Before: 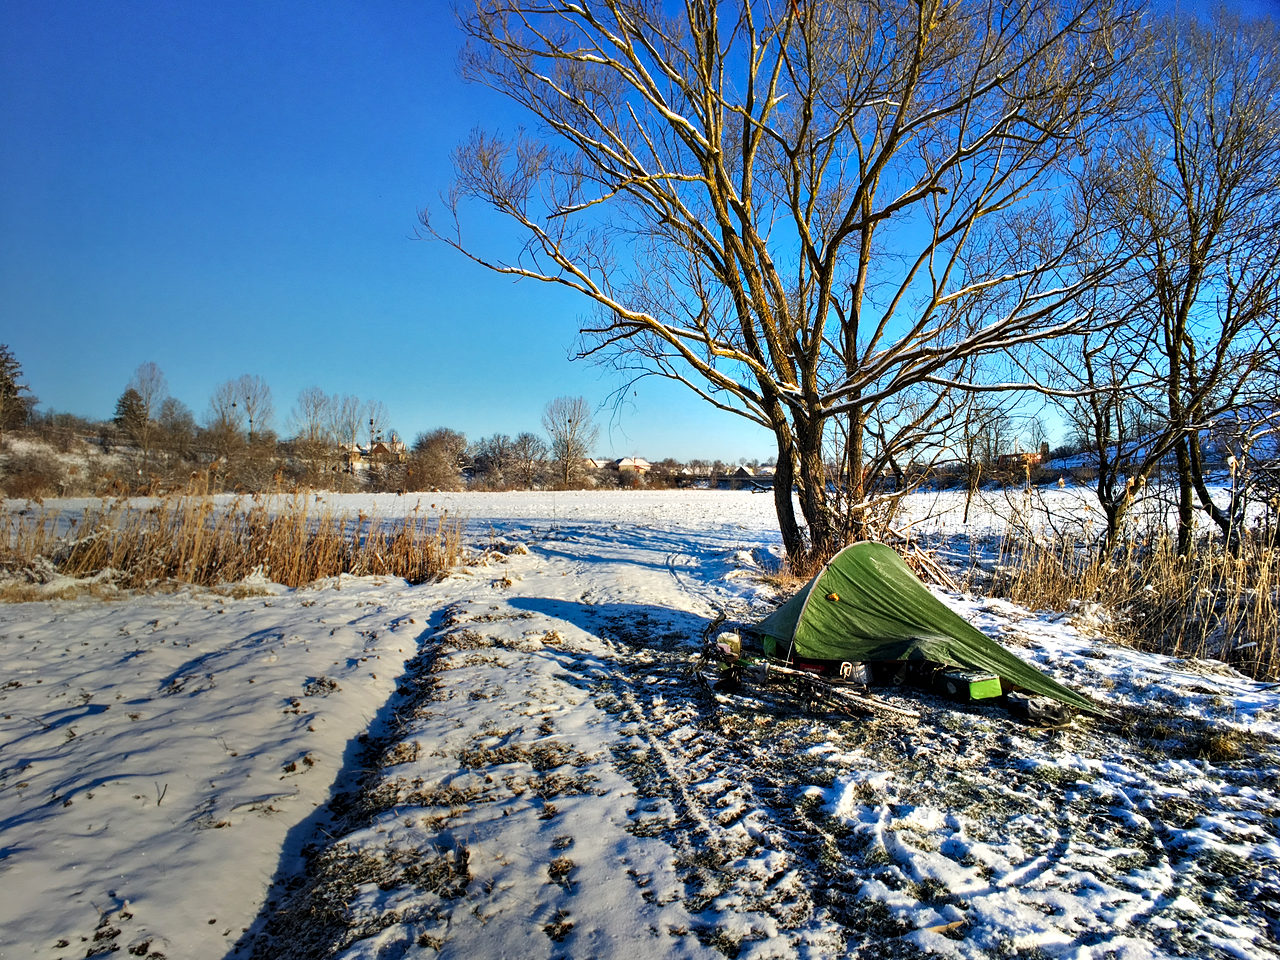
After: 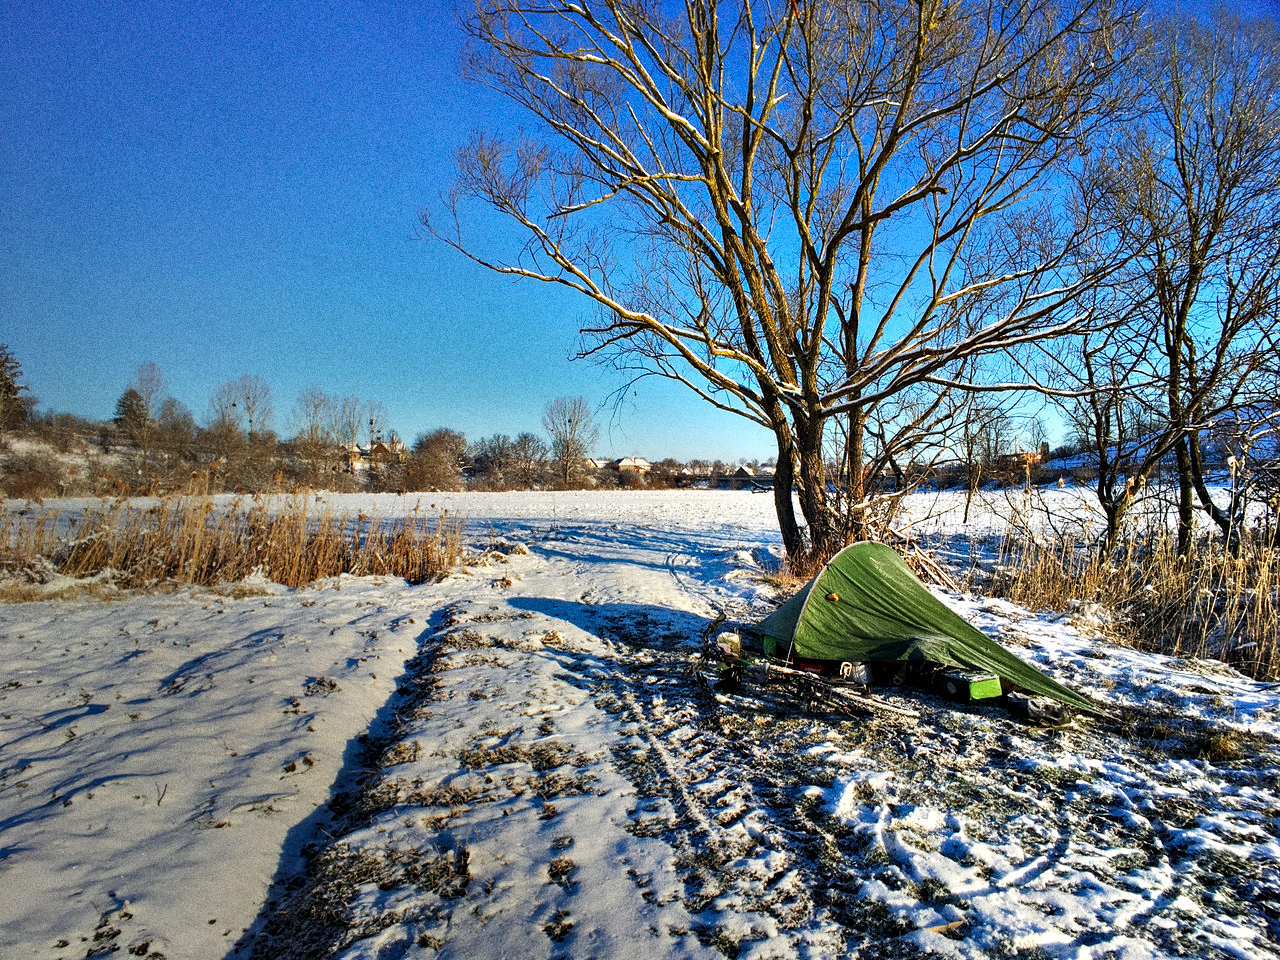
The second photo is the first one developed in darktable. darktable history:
grain: coarseness 0.09 ISO, strength 40%
shadows and highlights: shadows 30.63, highlights -63.22, shadows color adjustment 98%, highlights color adjustment 58.61%, soften with gaussian
